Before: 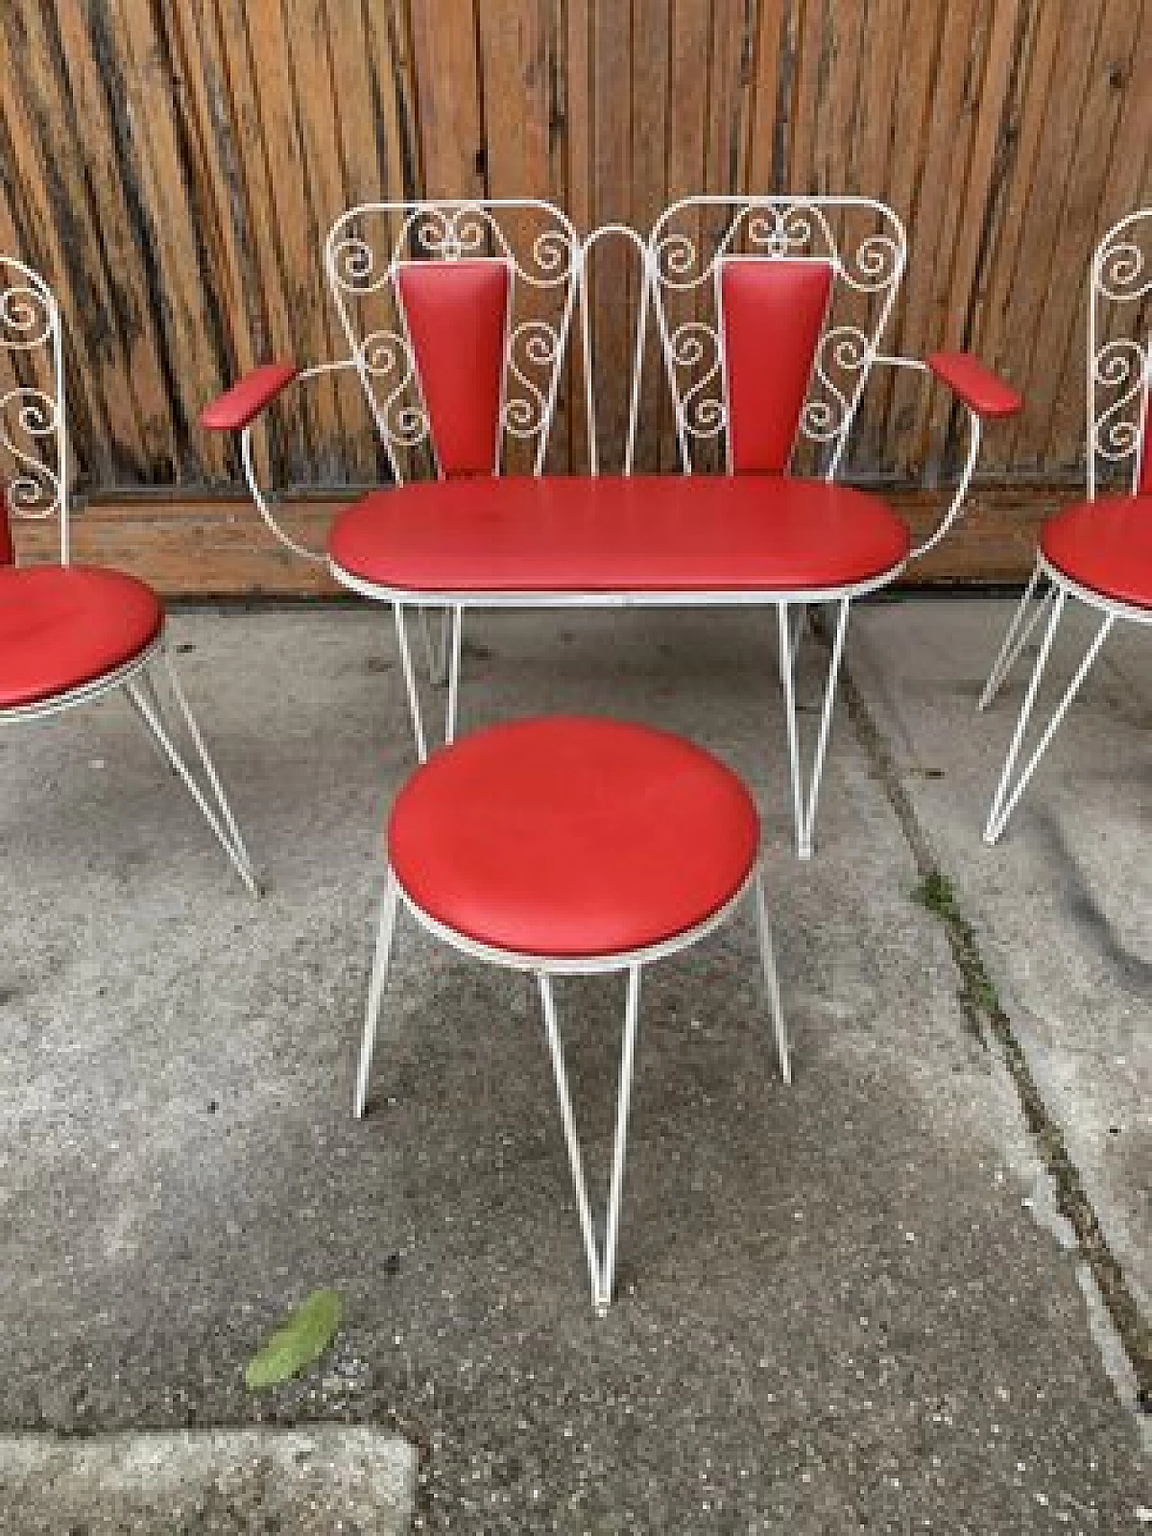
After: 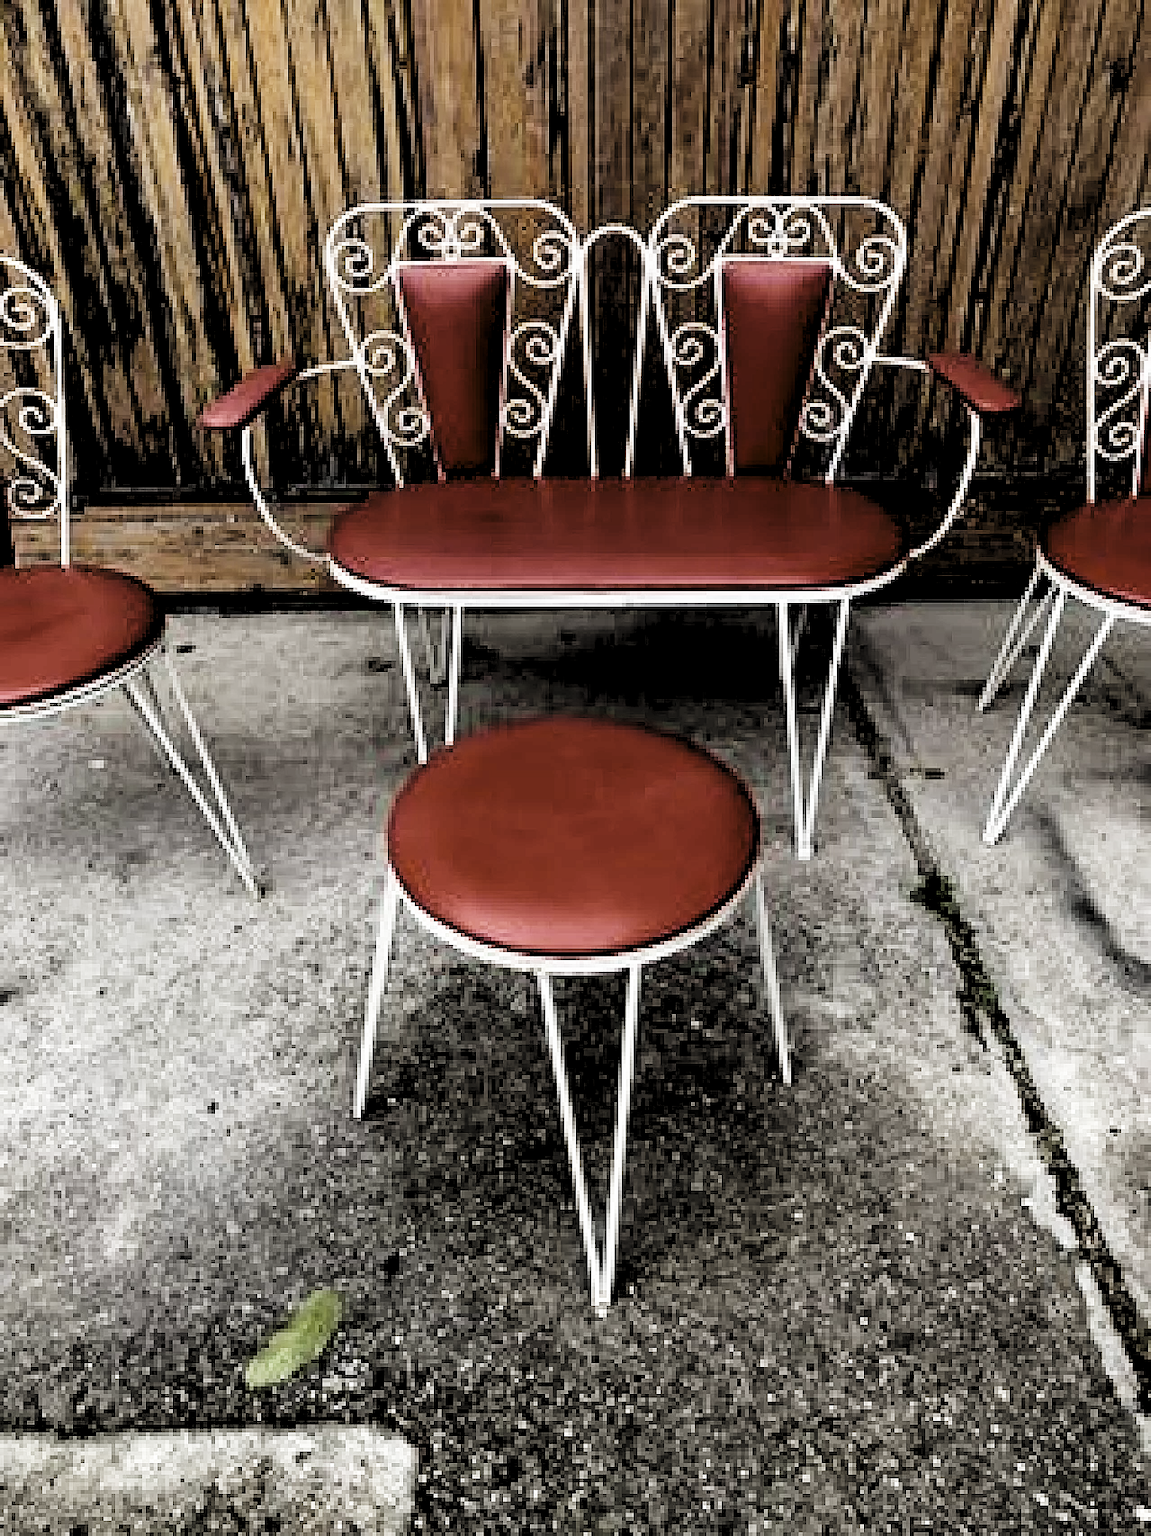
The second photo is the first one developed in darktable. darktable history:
levels: levels [0.514, 0.759, 1]
base curve: curves: ch0 [(0, 0.003) (0.001, 0.002) (0.006, 0.004) (0.02, 0.022) (0.048, 0.086) (0.094, 0.234) (0.162, 0.431) (0.258, 0.629) (0.385, 0.8) (0.548, 0.918) (0.751, 0.988) (1, 1)], preserve colors none
